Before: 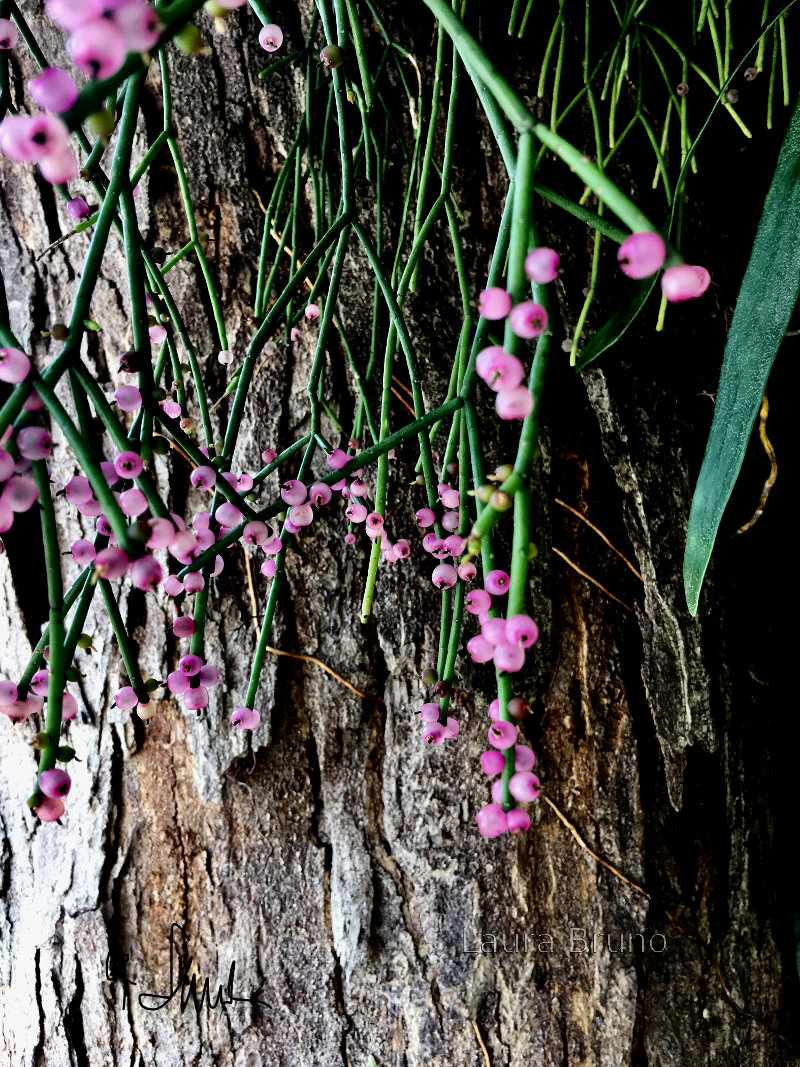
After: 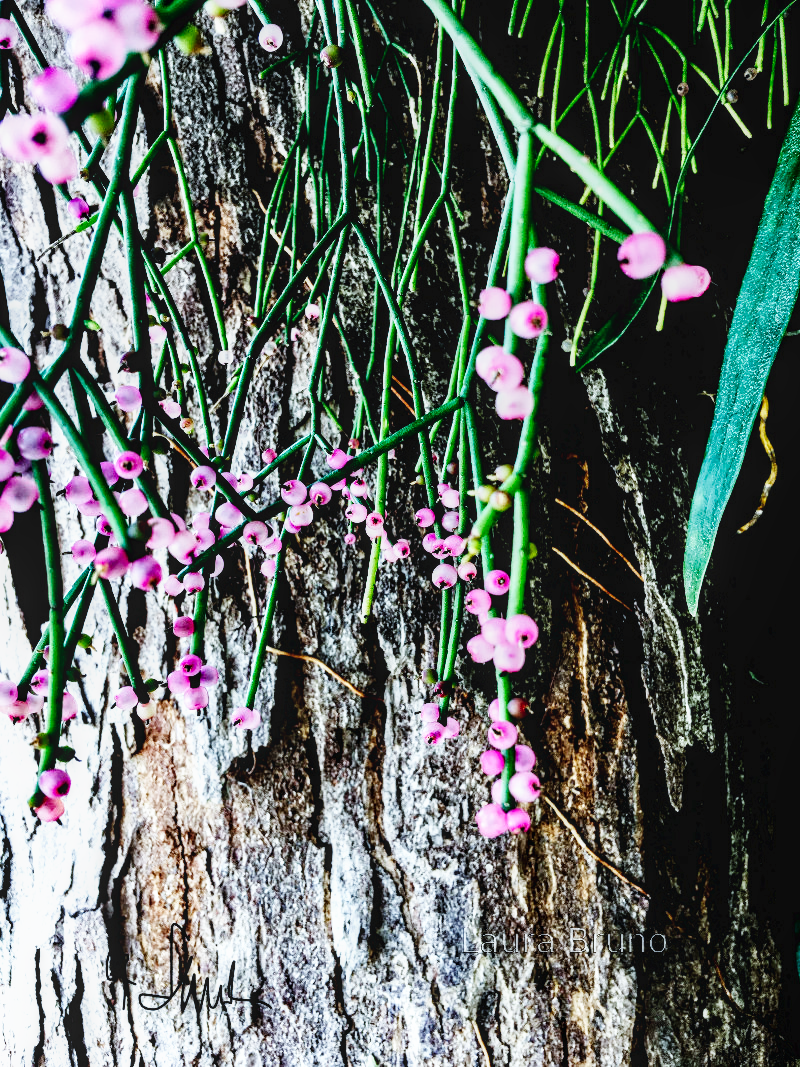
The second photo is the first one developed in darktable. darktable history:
color calibration: illuminant F (fluorescent), F source F9 (Cool White Deluxe 4150 K) – high CRI, x 0.374, y 0.373, temperature 4158.34 K
base curve: curves: ch0 [(0, 0.003) (0.001, 0.002) (0.006, 0.004) (0.02, 0.022) (0.048, 0.086) (0.094, 0.234) (0.162, 0.431) (0.258, 0.629) (0.385, 0.8) (0.548, 0.918) (0.751, 0.988) (1, 1)], preserve colors none
local contrast: on, module defaults
